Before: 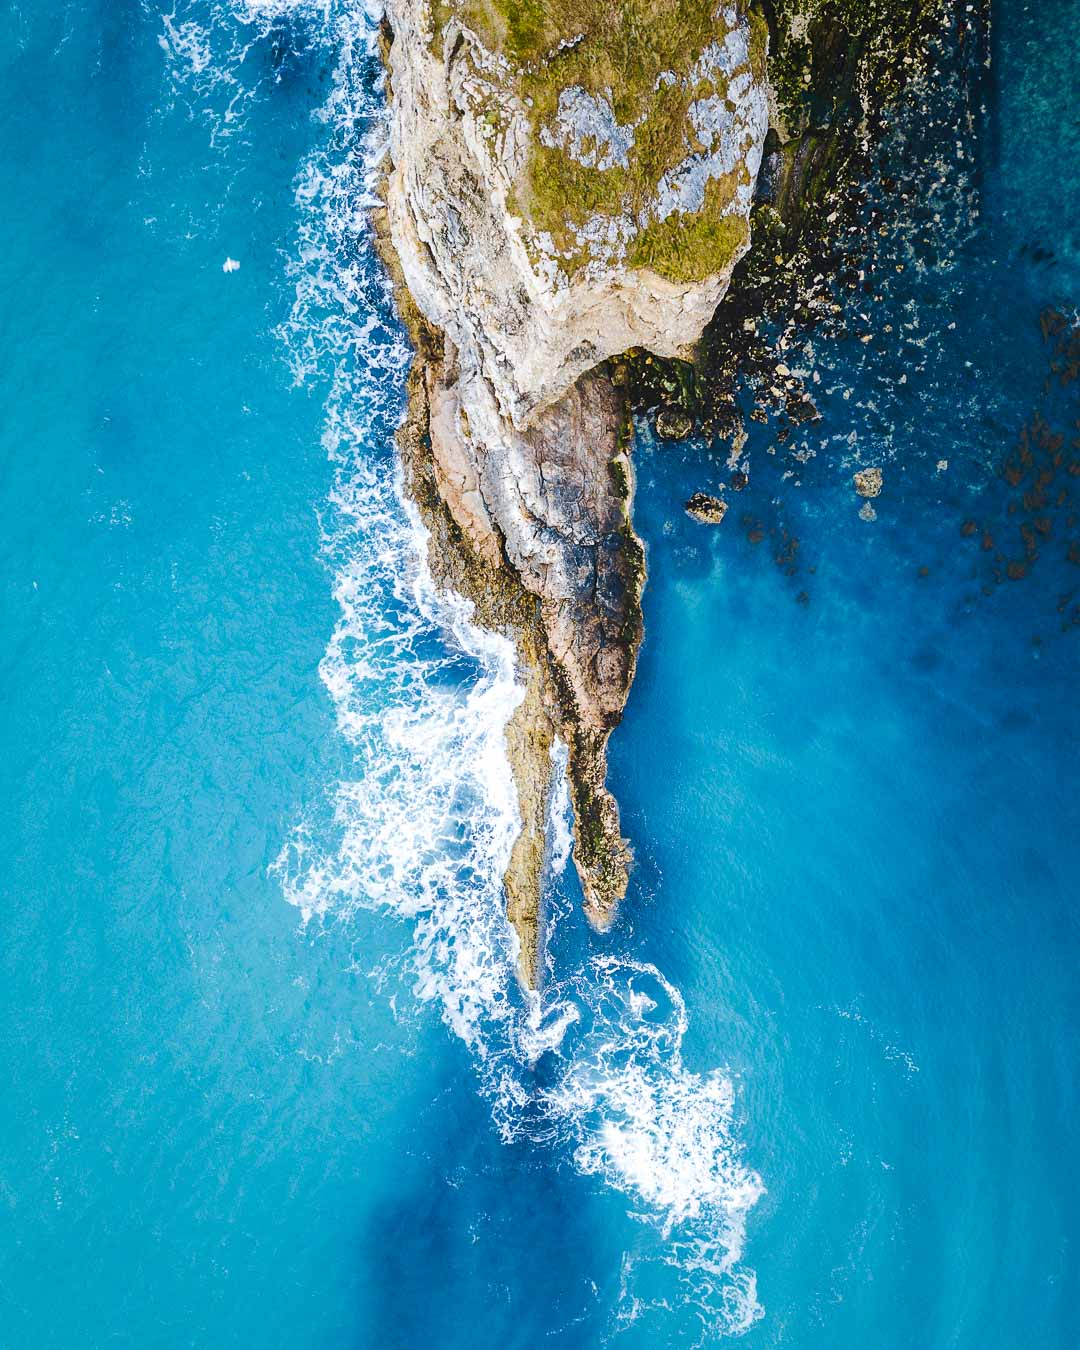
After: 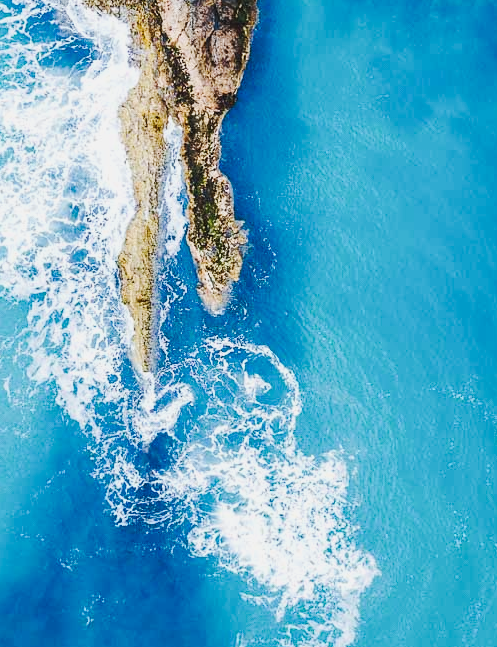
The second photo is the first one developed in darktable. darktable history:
crop: left 35.804%, top 45.849%, right 18.157%, bottom 6.171%
exposure: exposure 0.014 EV, compensate highlight preservation false
tone curve: curves: ch0 [(0, 0.02) (0.063, 0.058) (0.262, 0.243) (0.447, 0.468) (0.544, 0.596) (0.805, 0.823) (1, 0.952)]; ch1 [(0, 0) (0.339, 0.31) (0.417, 0.401) (0.452, 0.455) (0.482, 0.483) (0.502, 0.499) (0.517, 0.506) (0.55, 0.542) (0.588, 0.604) (0.729, 0.782) (1, 1)]; ch2 [(0, 0) (0.346, 0.34) (0.431, 0.45) (0.485, 0.487) (0.5, 0.496) (0.527, 0.526) (0.56, 0.574) (0.613, 0.642) (0.679, 0.703) (1, 1)], preserve colors none
